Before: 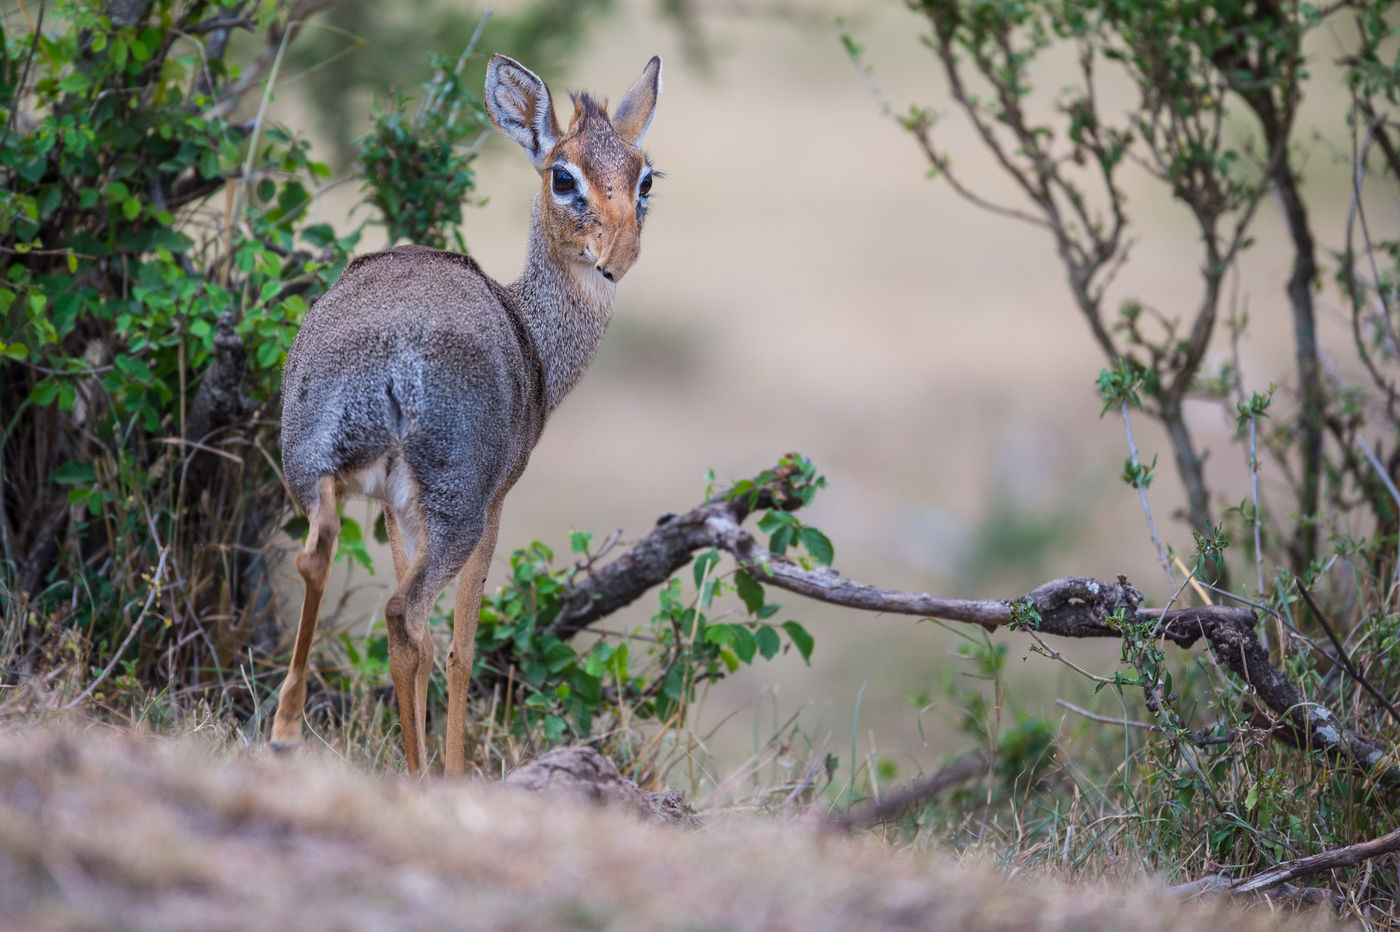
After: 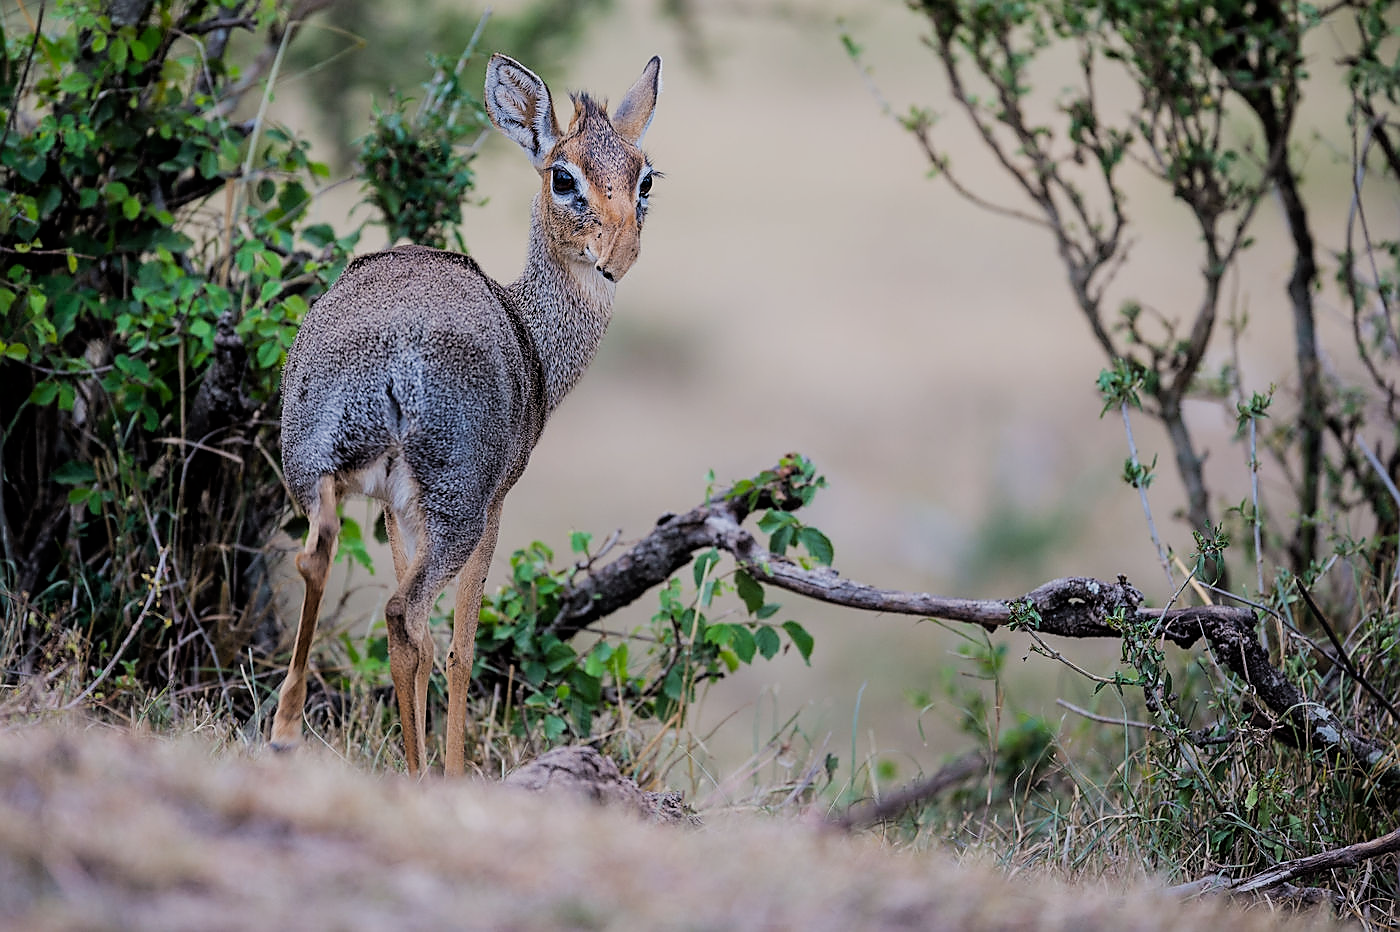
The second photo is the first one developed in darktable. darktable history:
filmic rgb: black relative exposure -5.07 EV, white relative exposure 3.97 EV, hardness 2.89, contrast 1.096, highlights saturation mix -19.2%
sharpen: radius 1.385, amount 1.26, threshold 0.816
